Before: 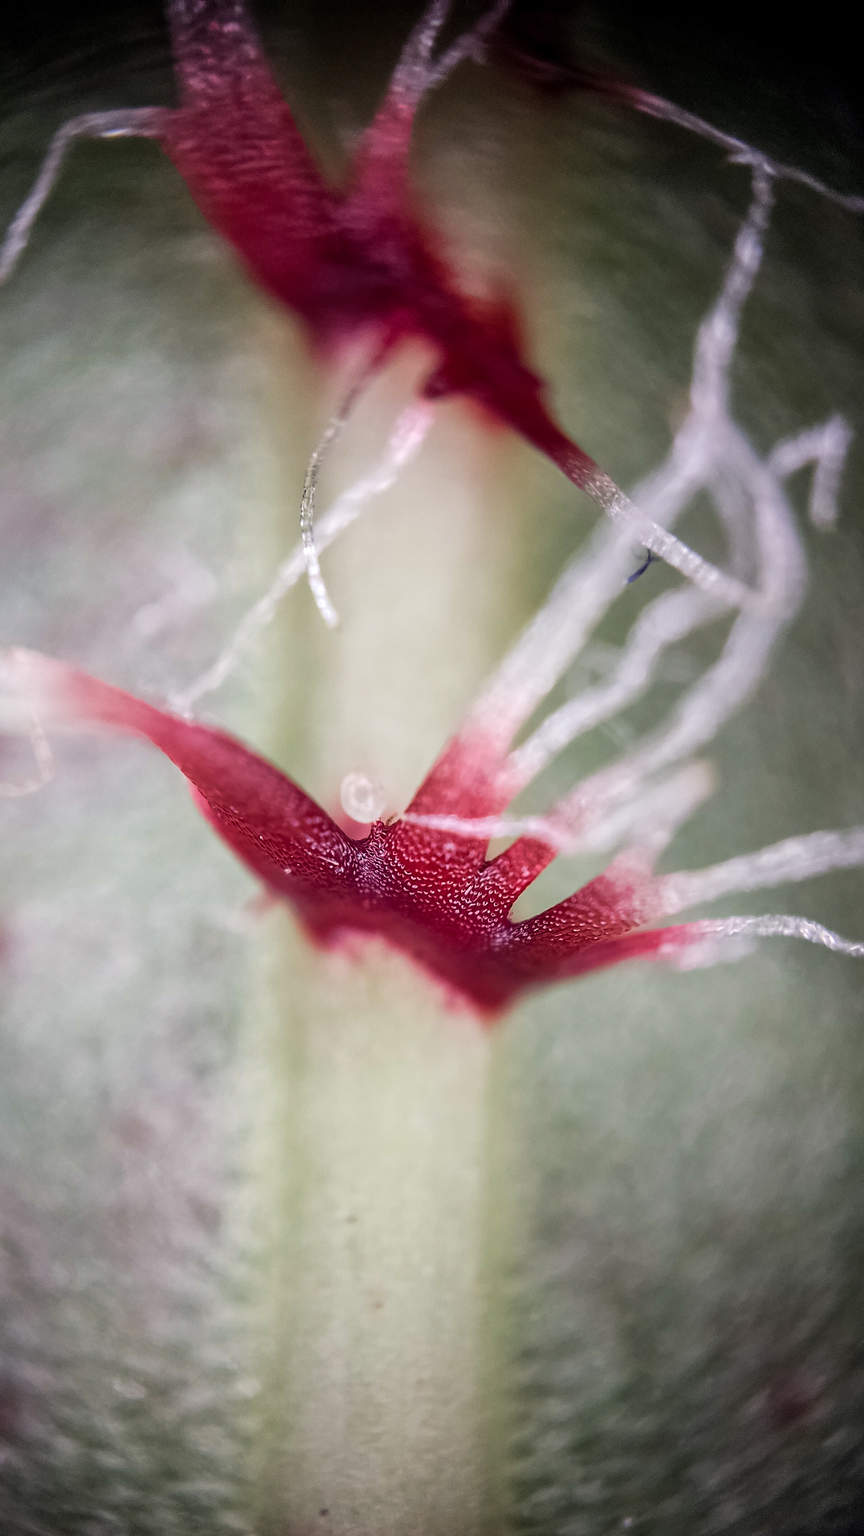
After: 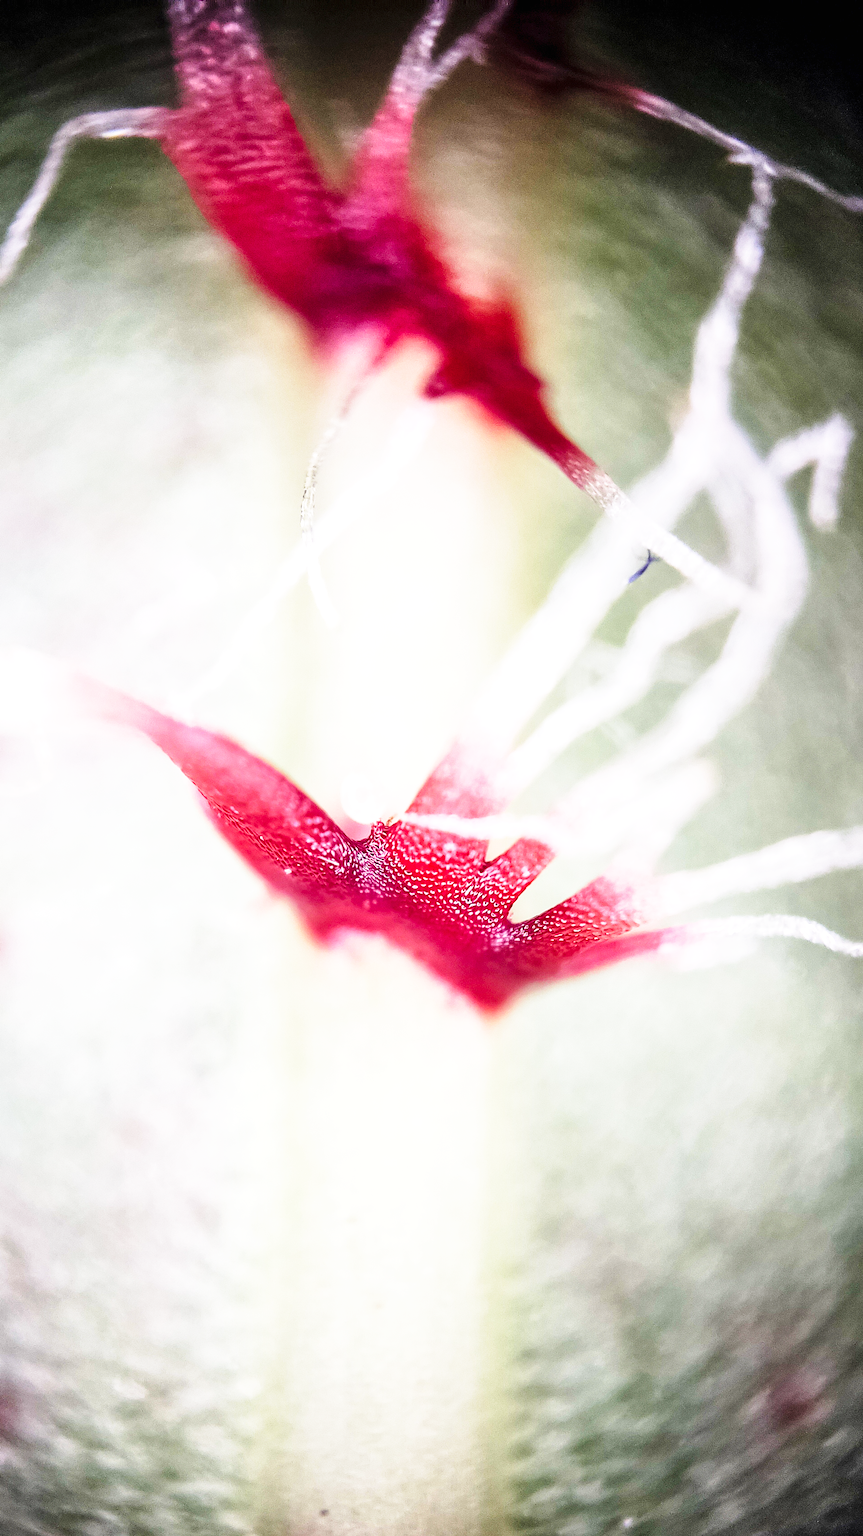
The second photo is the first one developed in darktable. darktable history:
exposure: black level correction 0, exposure 0.692 EV, compensate highlight preservation false
base curve: curves: ch0 [(0, 0) (0.018, 0.026) (0.143, 0.37) (0.33, 0.731) (0.458, 0.853) (0.735, 0.965) (0.905, 0.986) (1, 1)], preserve colors none
